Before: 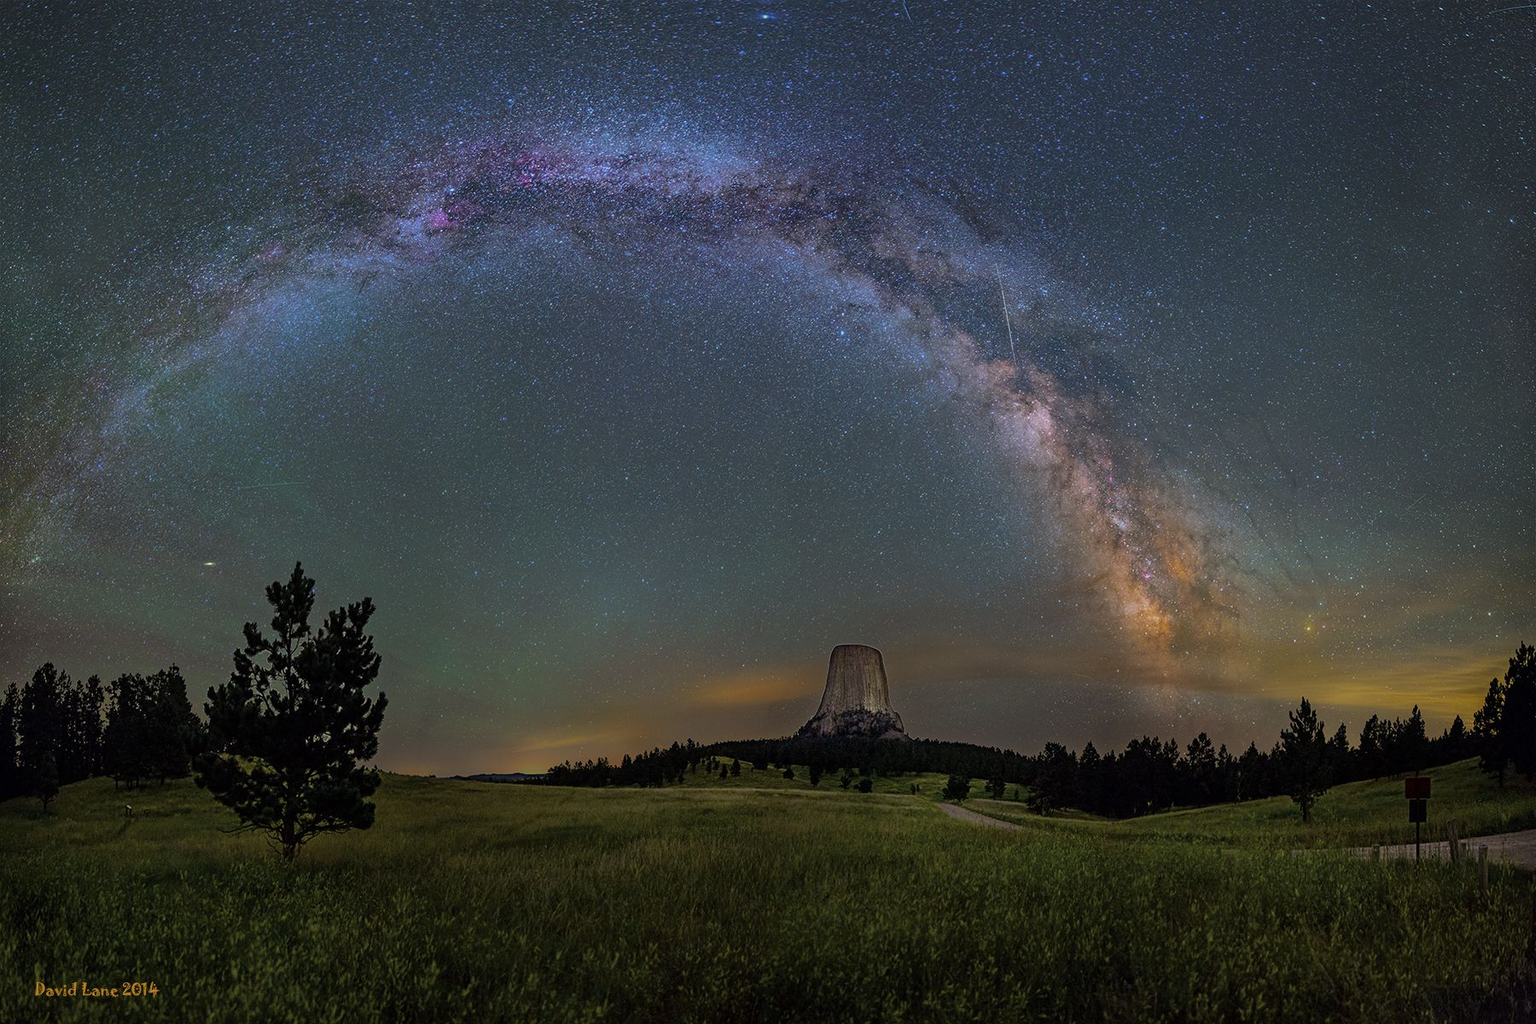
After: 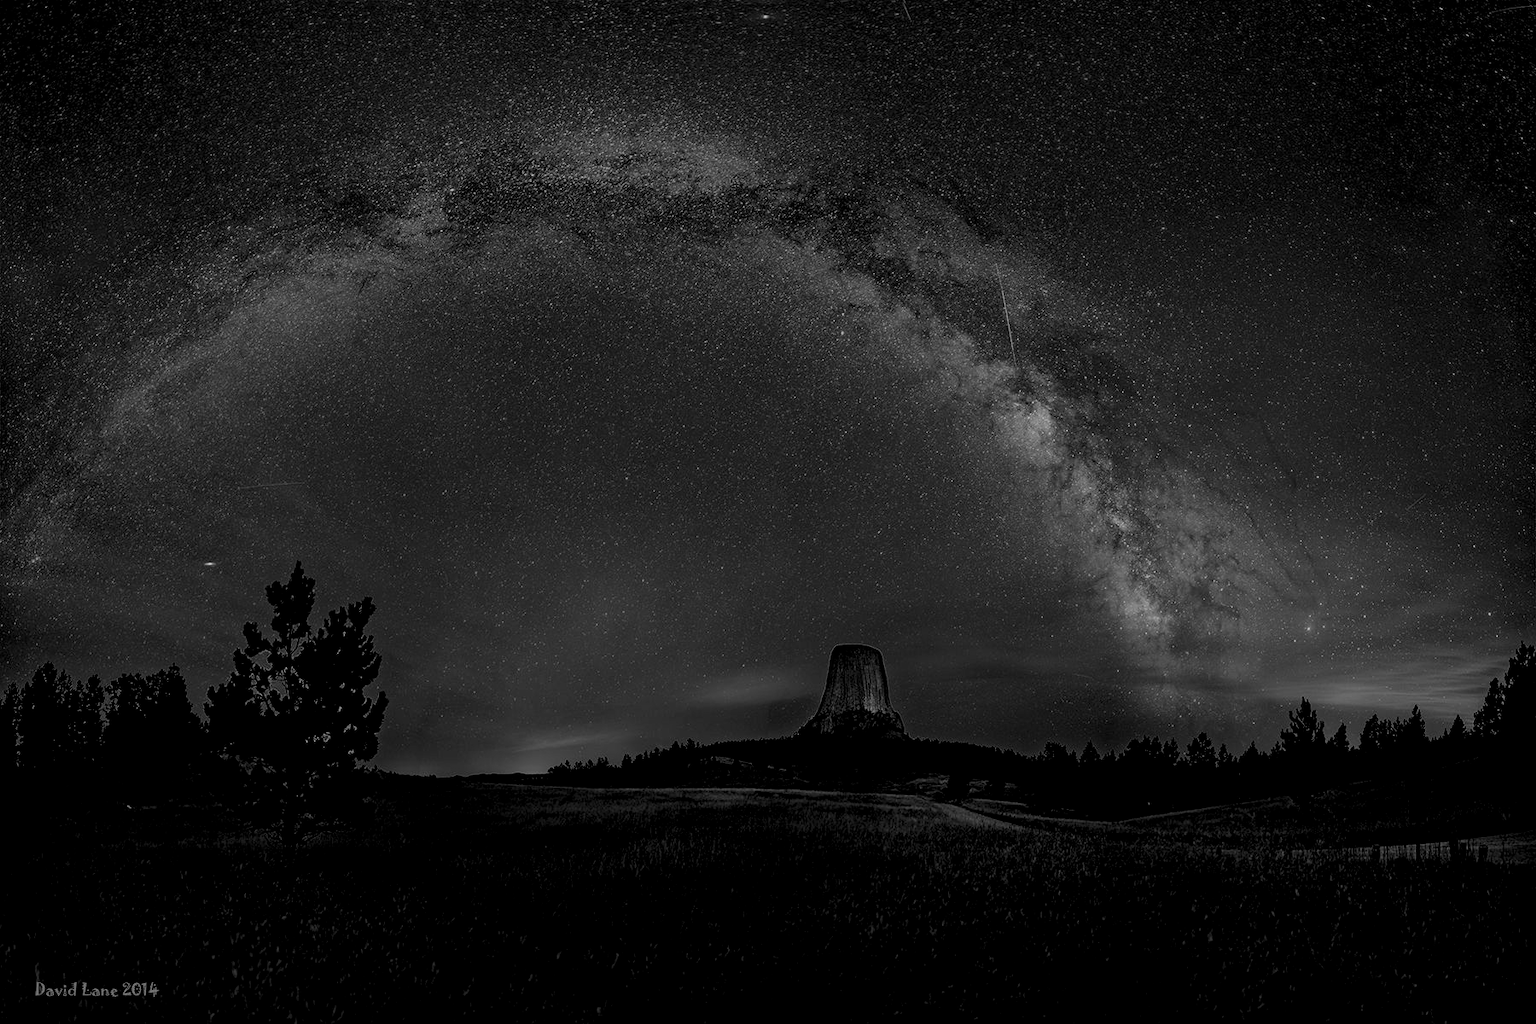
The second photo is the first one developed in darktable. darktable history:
levels: levels [0.116, 0.574, 1]
monochrome: on, module defaults
white balance: emerald 1
filmic rgb: black relative exposure -7.75 EV, white relative exposure 4.4 EV, threshold 3 EV, target black luminance 0%, hardness 3.76, latitude 50.51%, contrast 1.074, highlights saturation mix 10%, shadows ↔ highlights balance -0.22%, color science v4 (2020), enable highlight reconstruction true
